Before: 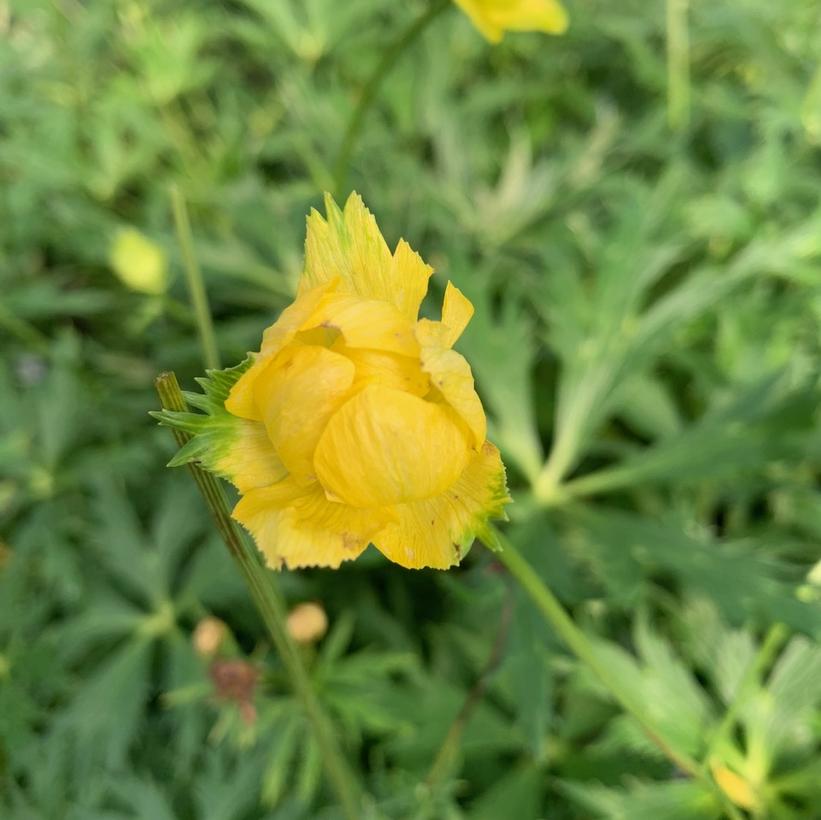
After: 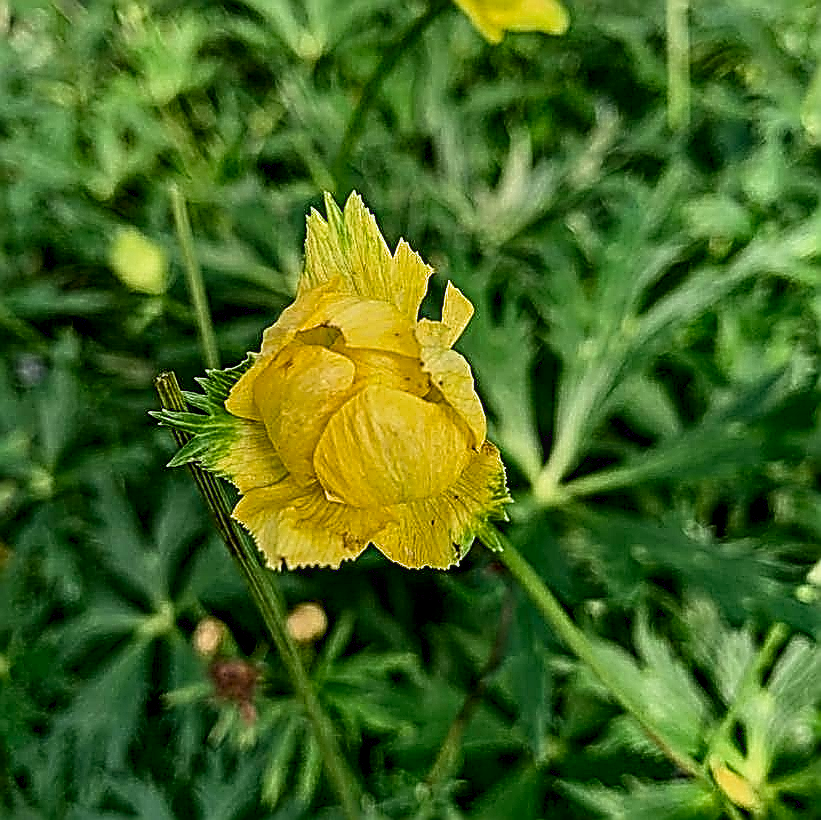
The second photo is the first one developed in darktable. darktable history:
filmic rgb: black relative exposure -11.37 EV, white relative exposure 3.26 EV, hardness 6.7
local contrast: on, module defaults
sharpen: amount 1.863
color calibration: x 0.356, y 0.368, temperature 4684.97 K, clip negative RGB from gamut false
contrast brightness saturation: contrast 0.097, brightness -0.258, saturation 0.144
contrast equalizer: octaves 7, y [[0.5, 0.542, 0.583, 0.625, 0.667, 0.708], [0.5 ×6], [0.5 ×6], [0 ×6], [0 ×6]]
